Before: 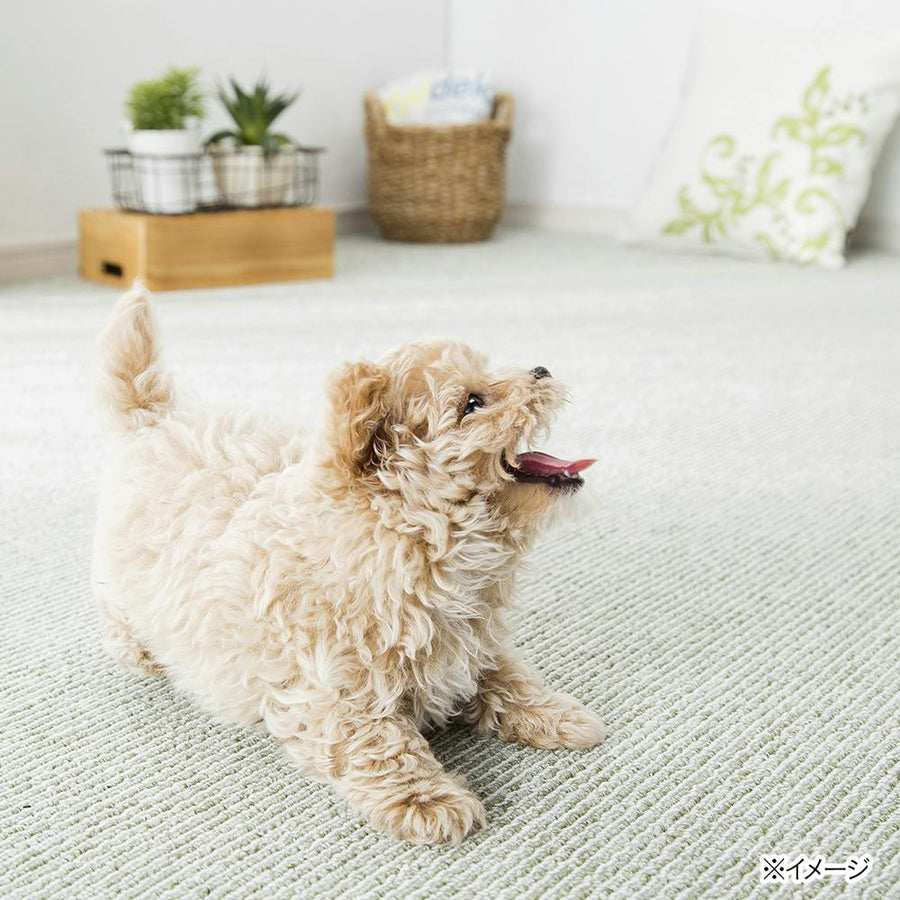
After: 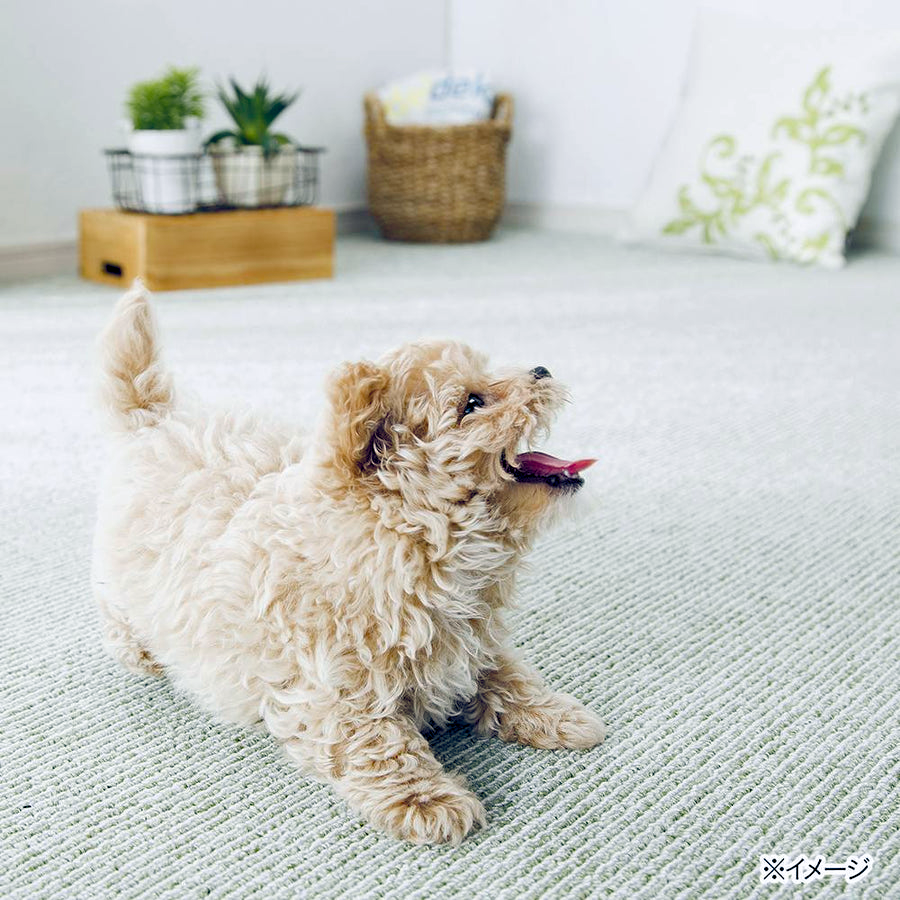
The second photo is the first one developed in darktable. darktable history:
haze removal: strength 0.279, distance 0.248, adaptive false
color balance rgb: power › luminance -7.641%, power › chroma 1.125%, power › hue 216.13°, global offset › luminance -0.303%, global offset › chroma 0.314%, global offset › hue 259.17°, perceptual saturation grading › global saturation 20%, perceptual saturation grading › highlights -25.496%, perceptual saturation grading › shadows 49.311%, global vibrance 20%
